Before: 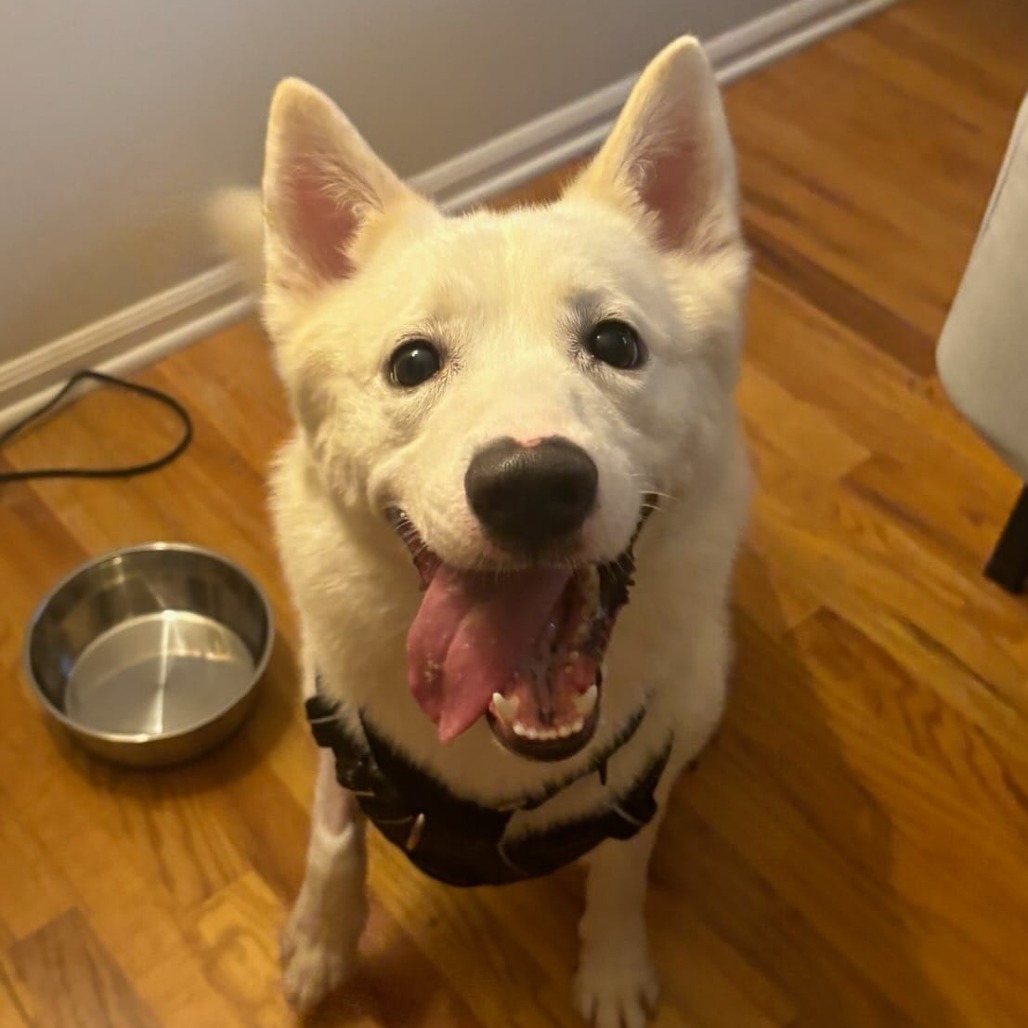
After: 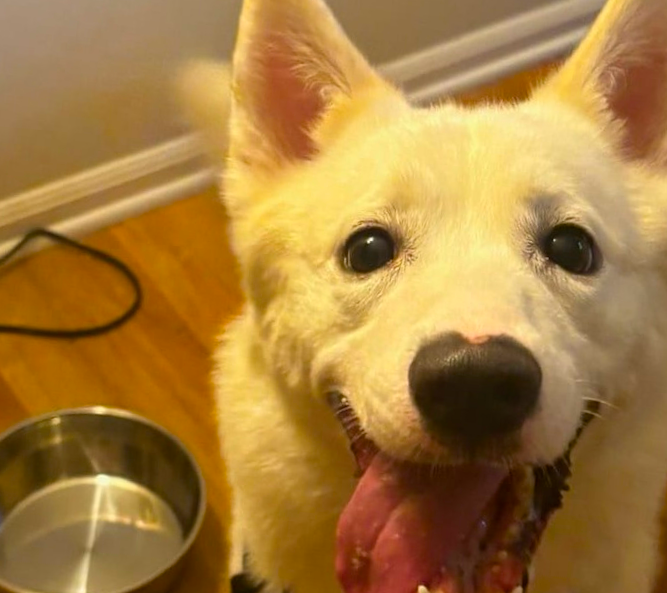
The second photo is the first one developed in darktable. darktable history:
contrast brightness saturation: contrast 0.04, saturation 0.07
crop and rotate: angle -4.99°, left 2.122%, top 6.945%, right 27.566%, bottom 30.519%
color balance rgb: perceptual saturation grading › global saturation 25%, global vibrance 20%
